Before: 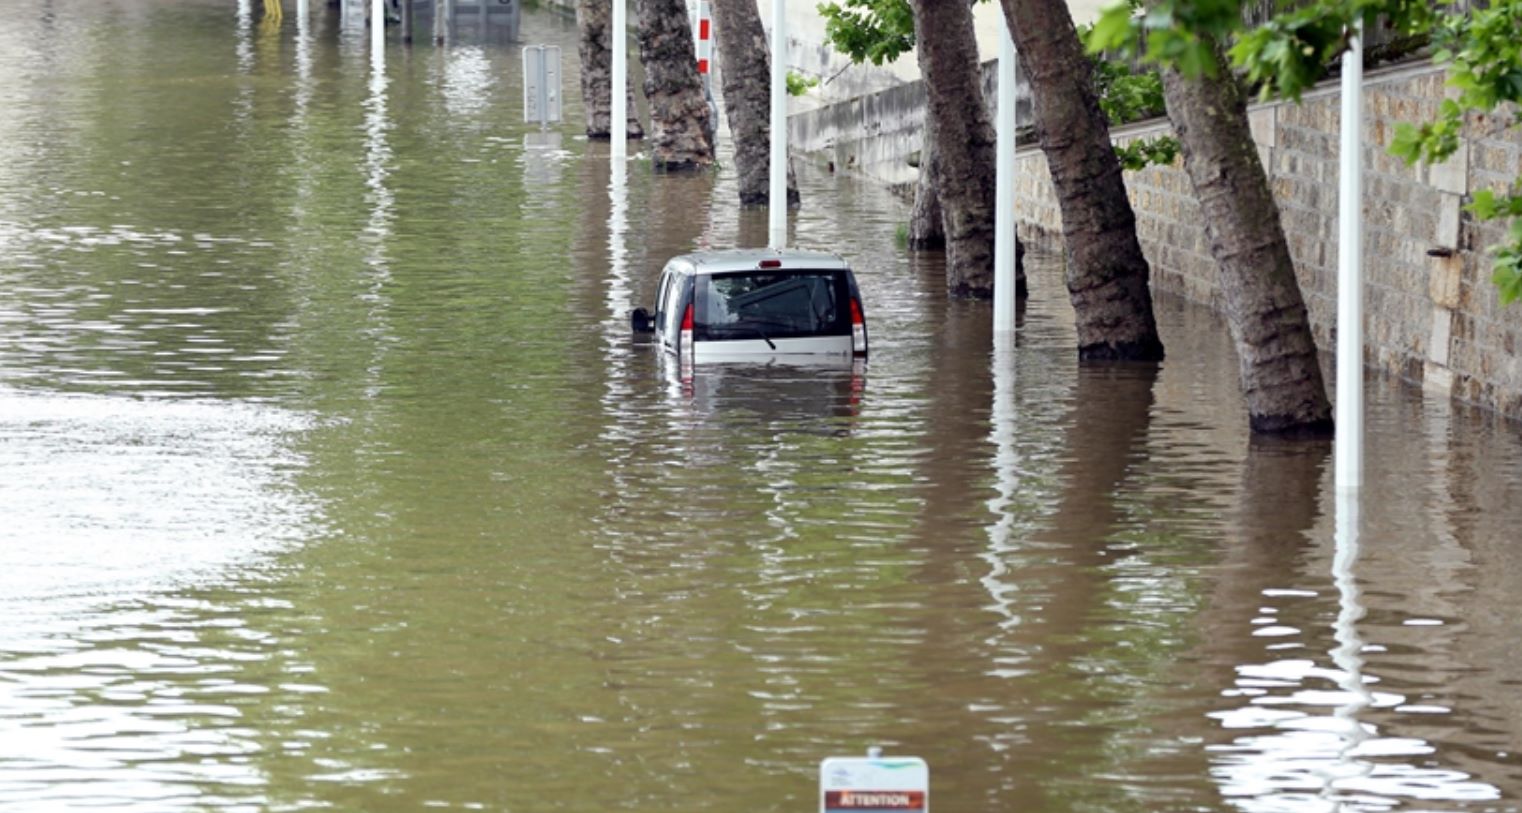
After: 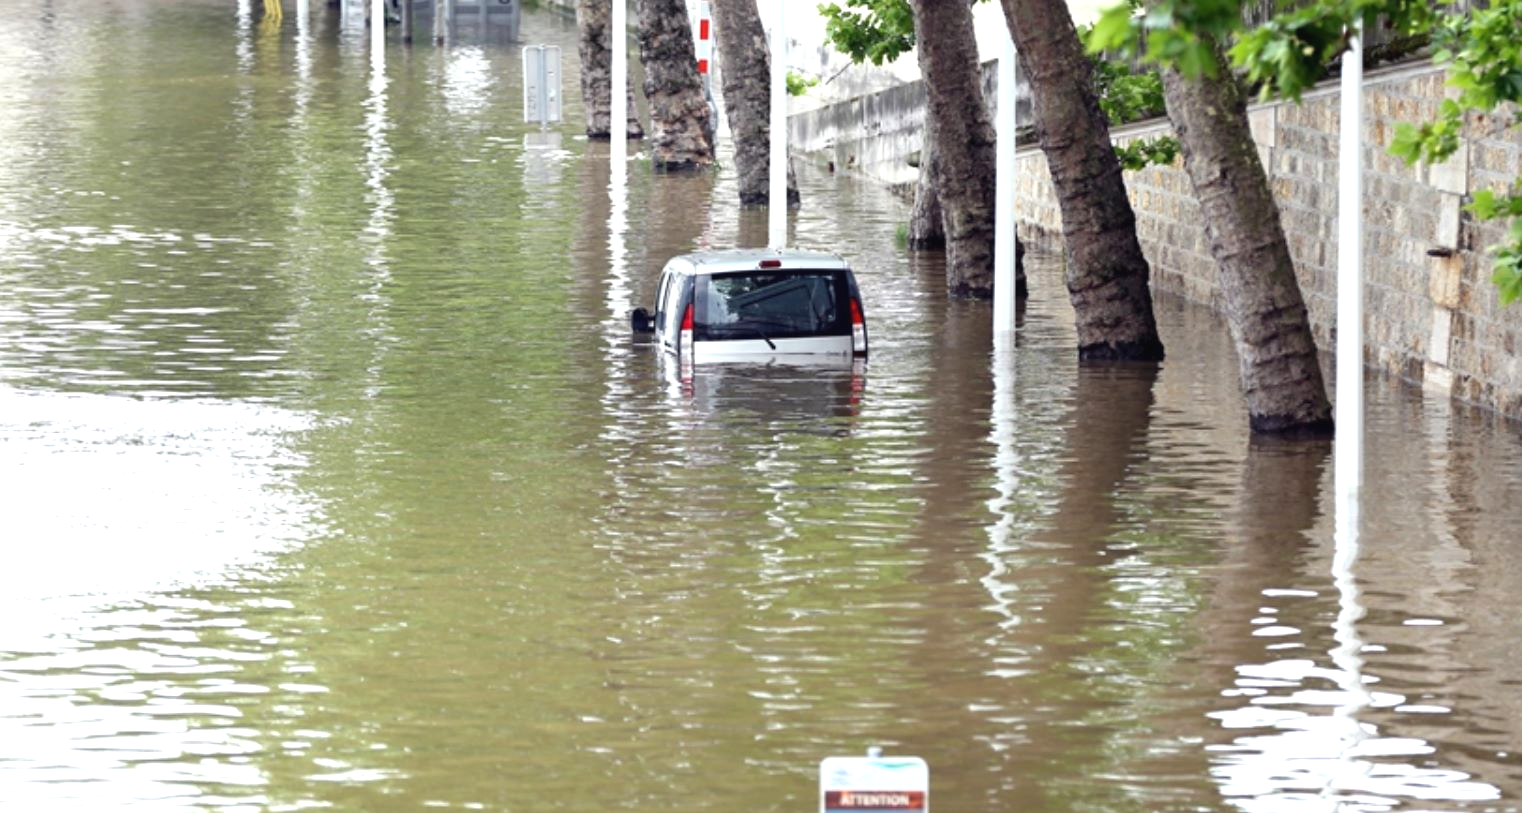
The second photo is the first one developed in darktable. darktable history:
exposure: black level correction -0.002, exposure 0.546 EV, compensate exposure bias true, compensate highlight preservation false
